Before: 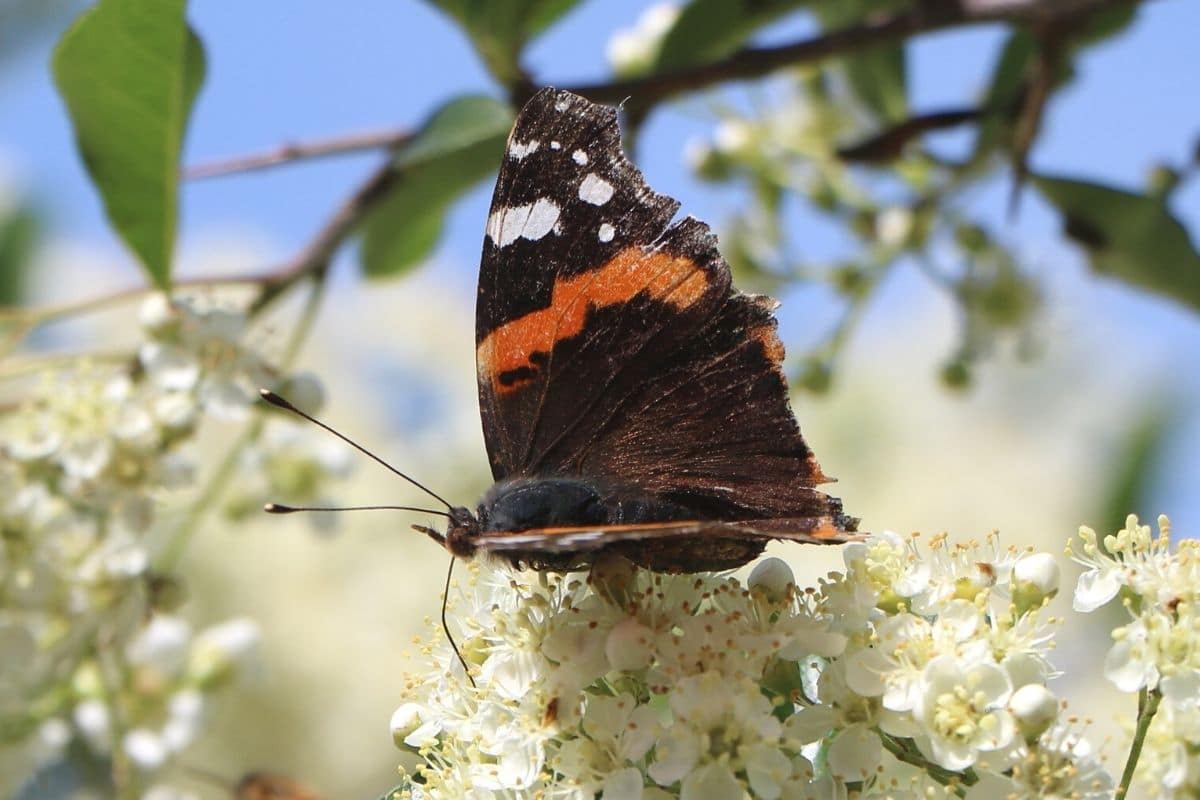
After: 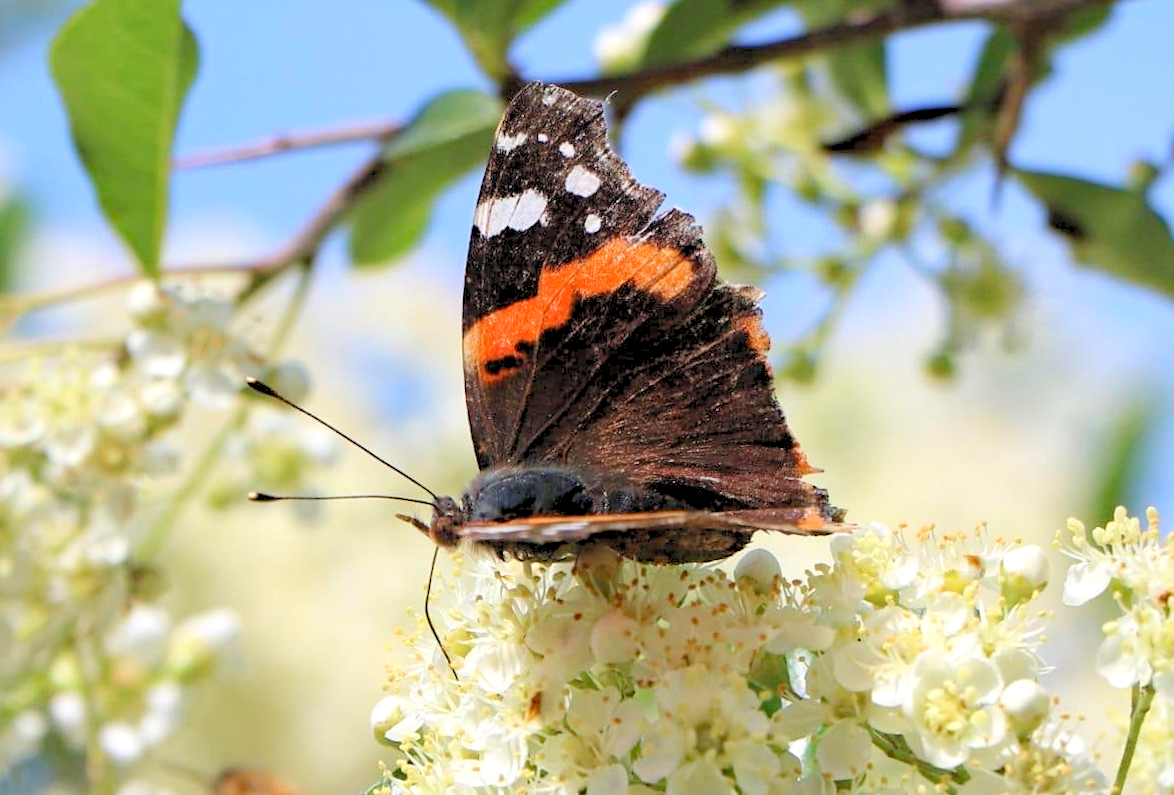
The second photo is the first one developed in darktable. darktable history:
rotate and perspective: rotation 0.226°, lens shift (vertical) -0.042, crop left 0.023, crop right 0.982, crop top 0.006, crop bottom 0.994
haze removal: compatibility mode true, adaptive false
levels: levels [0.072, 0.414, 0.976]
